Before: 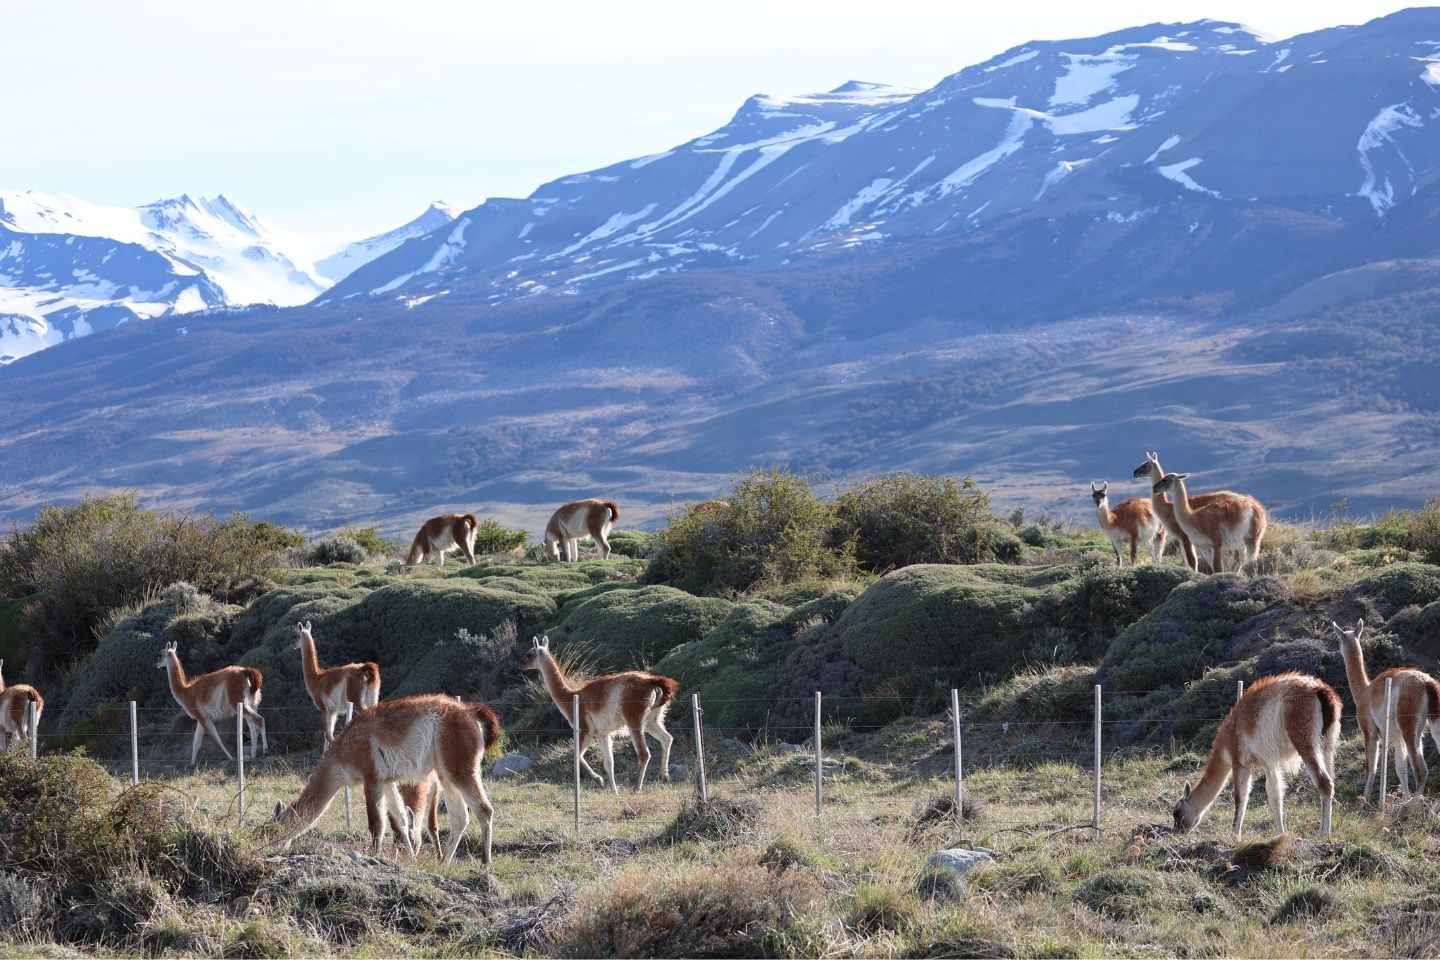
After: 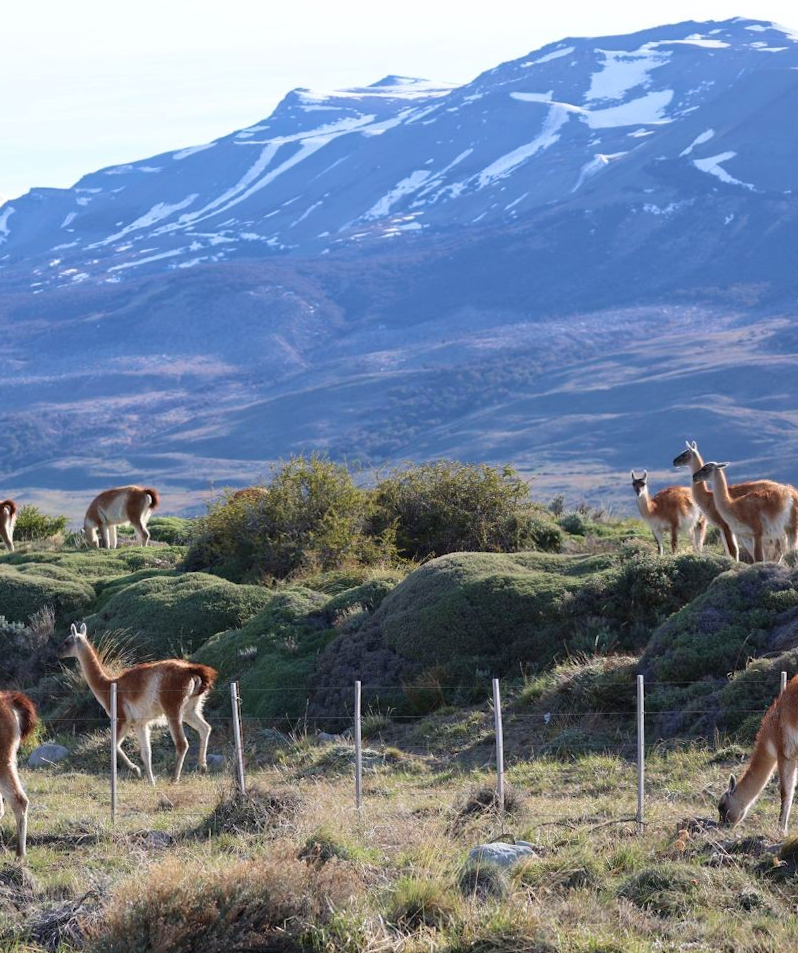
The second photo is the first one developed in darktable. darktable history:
rotate and perspective: rotation 0.226°, lens shift (vertical) -0.042, crop left 0.023, crop right 0.982, crop top 0.006, crop bottom 0.994
velvia: on, module defaults
crop: left 31.458%, top 0%, right 11.876%
